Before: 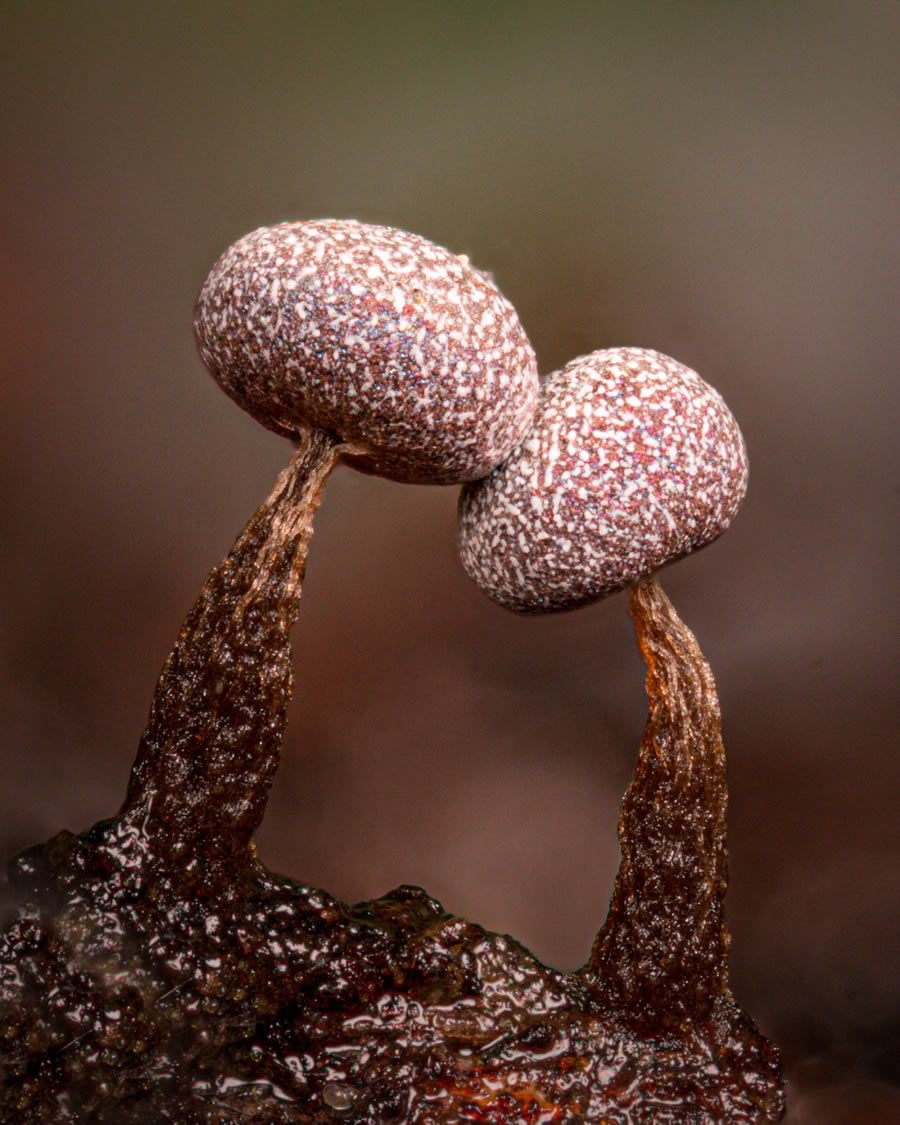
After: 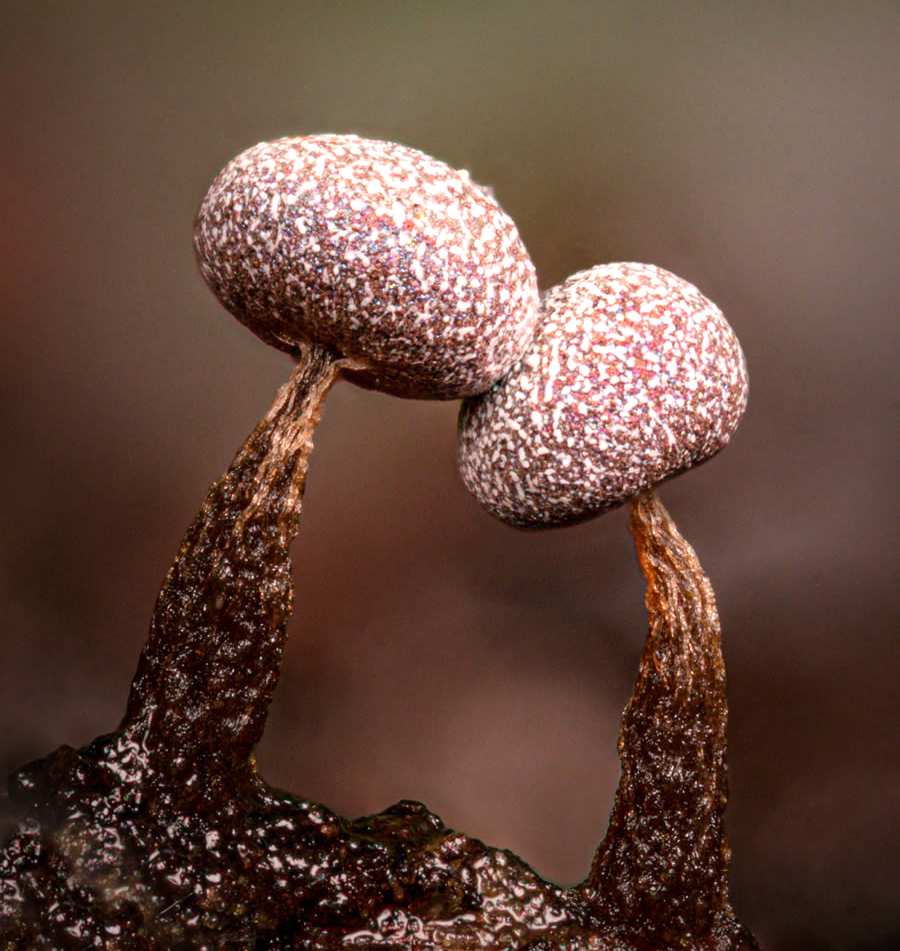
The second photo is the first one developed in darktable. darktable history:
tone equalizer: -8 EV -0.426 EV, -7 EV -0.381 EV, -6 EV -0.333 EV, -5 EV -0.235 EV, -3 EV 0.224 EV, -2 EV 0.314 EV, -1 EV 0.367 EV, +0 EV 0.407 EV
crop: top 7.577%, bottom 7.874%
